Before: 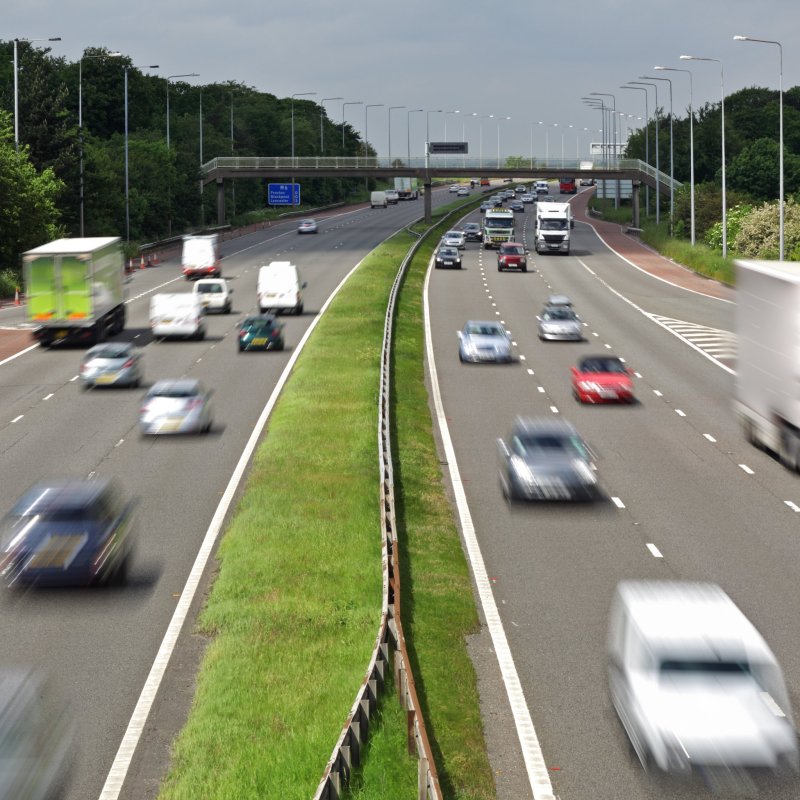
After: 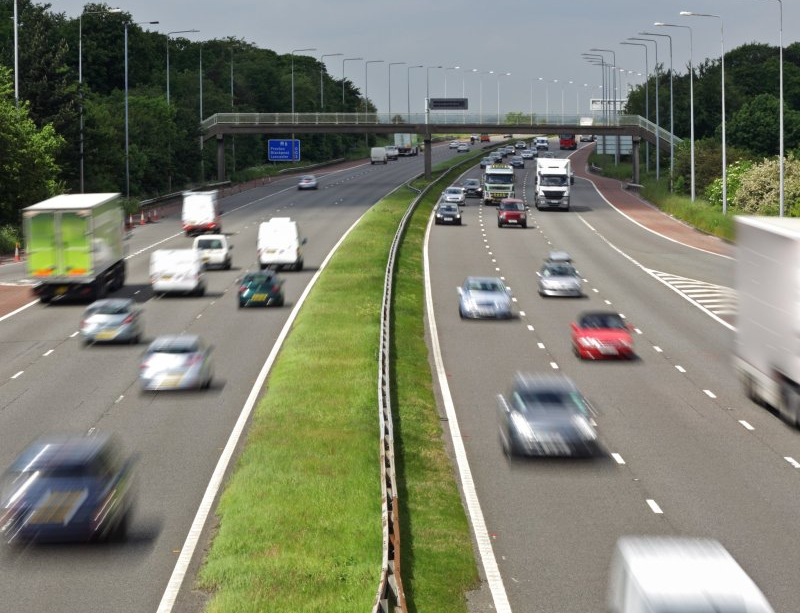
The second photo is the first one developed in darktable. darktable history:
crop: top 5.602%, bottom 17.674%
